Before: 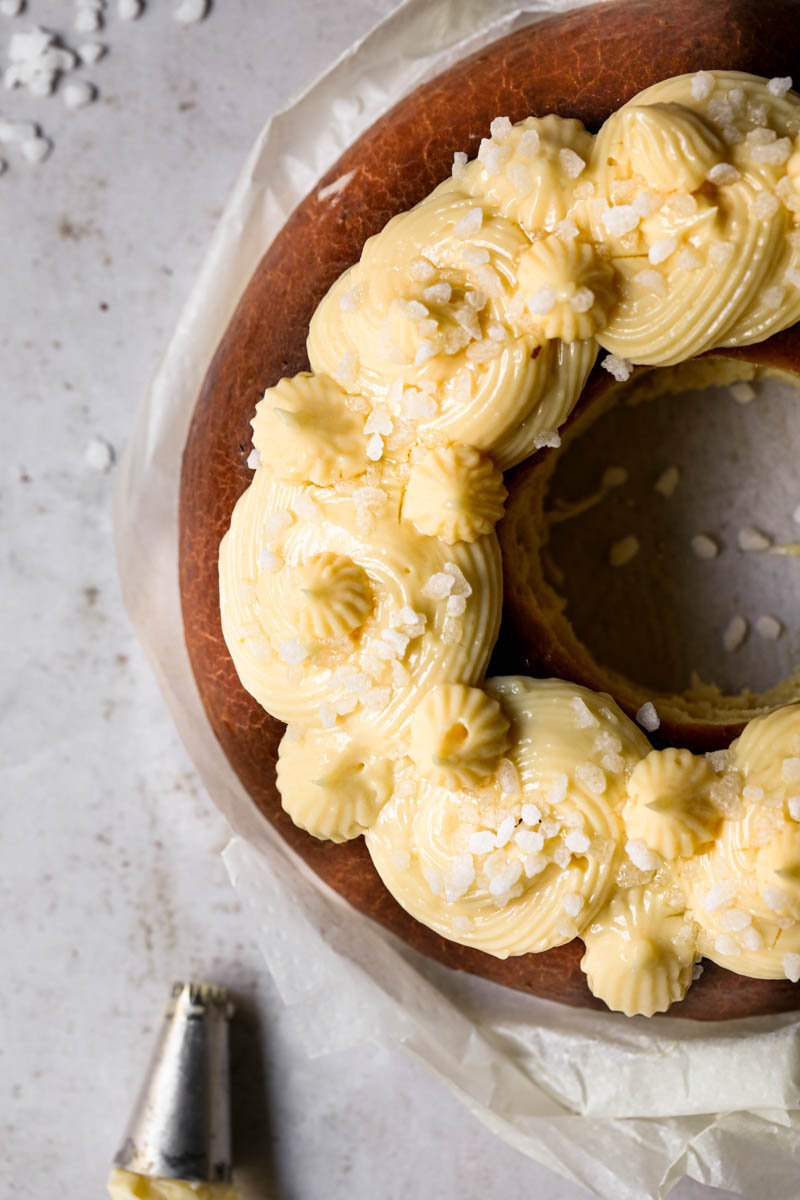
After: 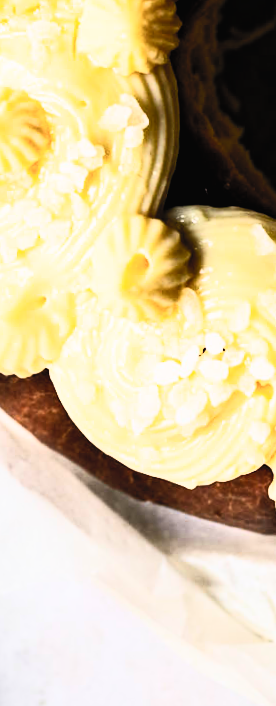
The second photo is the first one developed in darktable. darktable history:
rotate and perspective: rotation -1.75°, automatic cropping off
filmic rgb: black relative exposure -5 EV, hardness 2.88, contrast 1.3, highlights saturation mix -30%
crop: left 40.878%, top 39.176%, right 25.993%, bottom 3.081%
contrast brightness saturation: contrast 0.57, brightness 0.57, saturation -0.34
color correction: saturation 1.8
